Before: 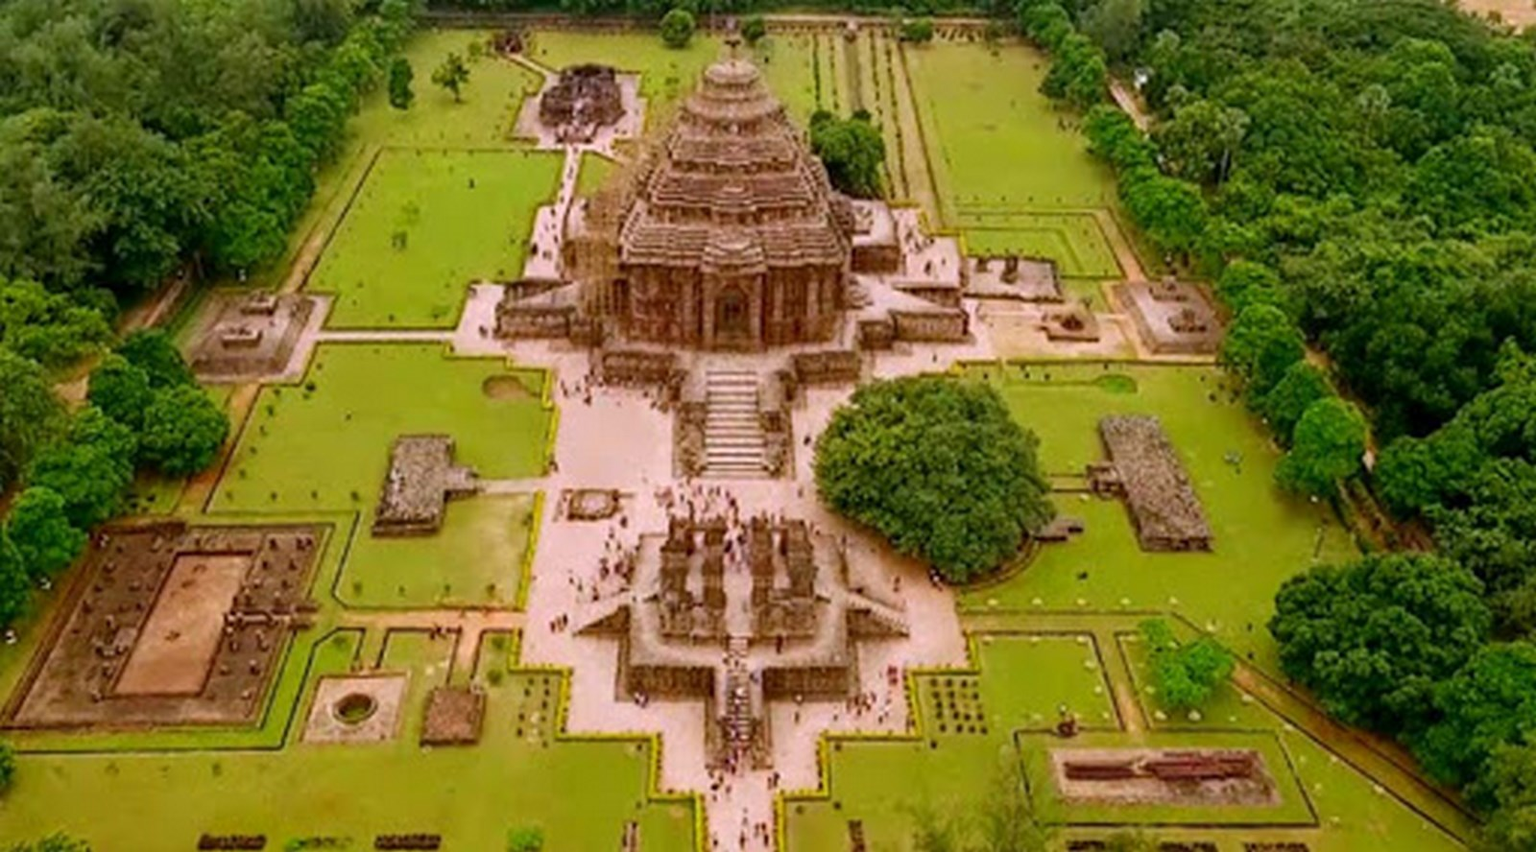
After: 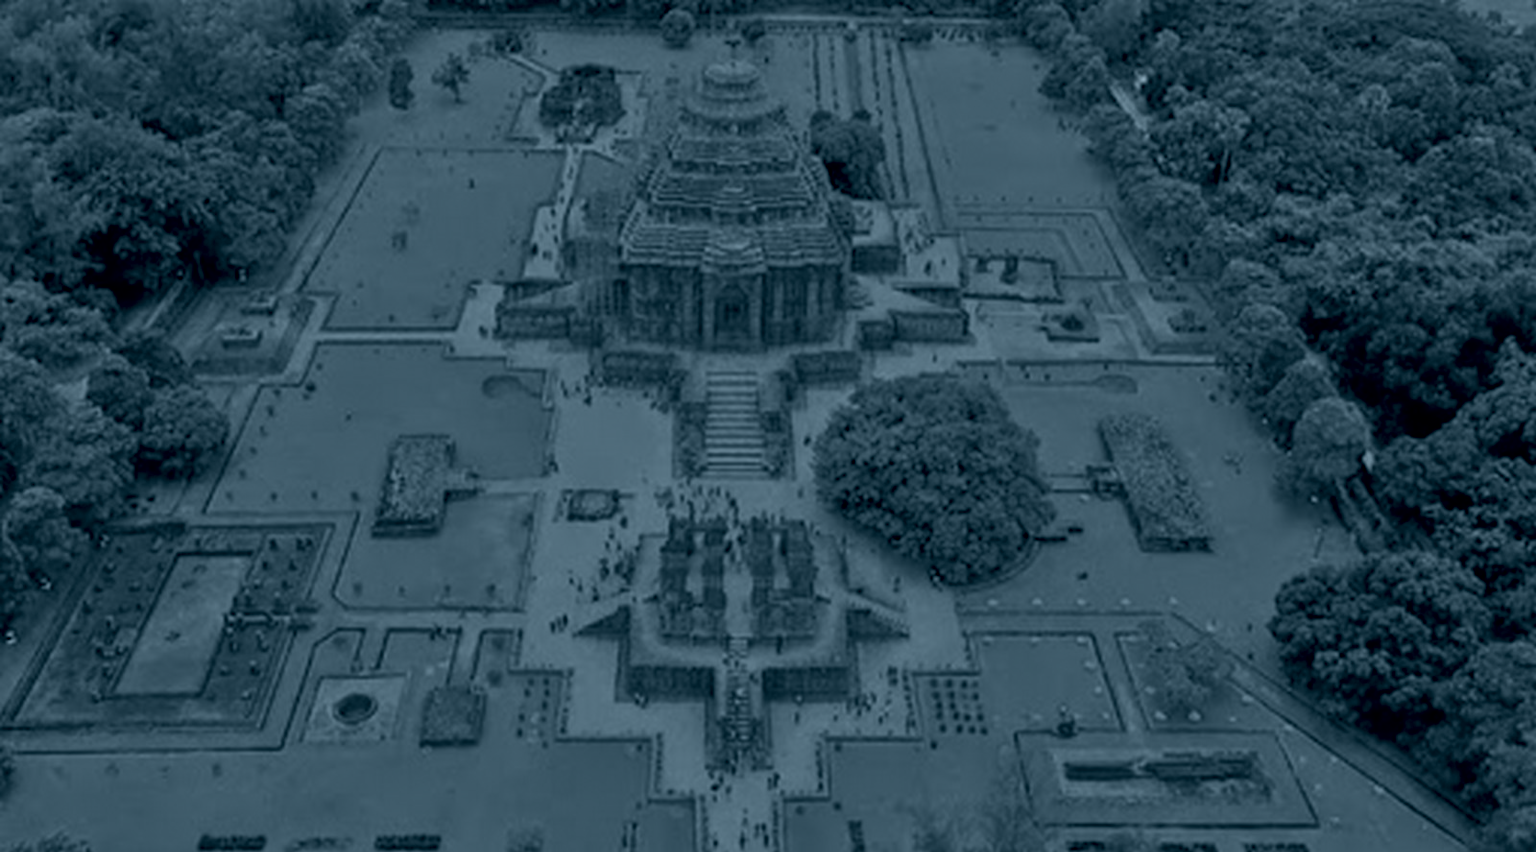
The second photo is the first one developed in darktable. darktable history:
tone equalizer: -7 EV 0.15 EV, -6 EV 0.6 EV, -5 EV 1.15 EV, -4 EV 1.33 EV, -3 EV 1.15 EV, -2 EV 0.6 EV, -1 EV 0.15 EV, mask exposure compensation -0.5 EV
colorize: hue 194.4°, saturation 29%, source mix 61.75%, lightness 3.98%, version 1
